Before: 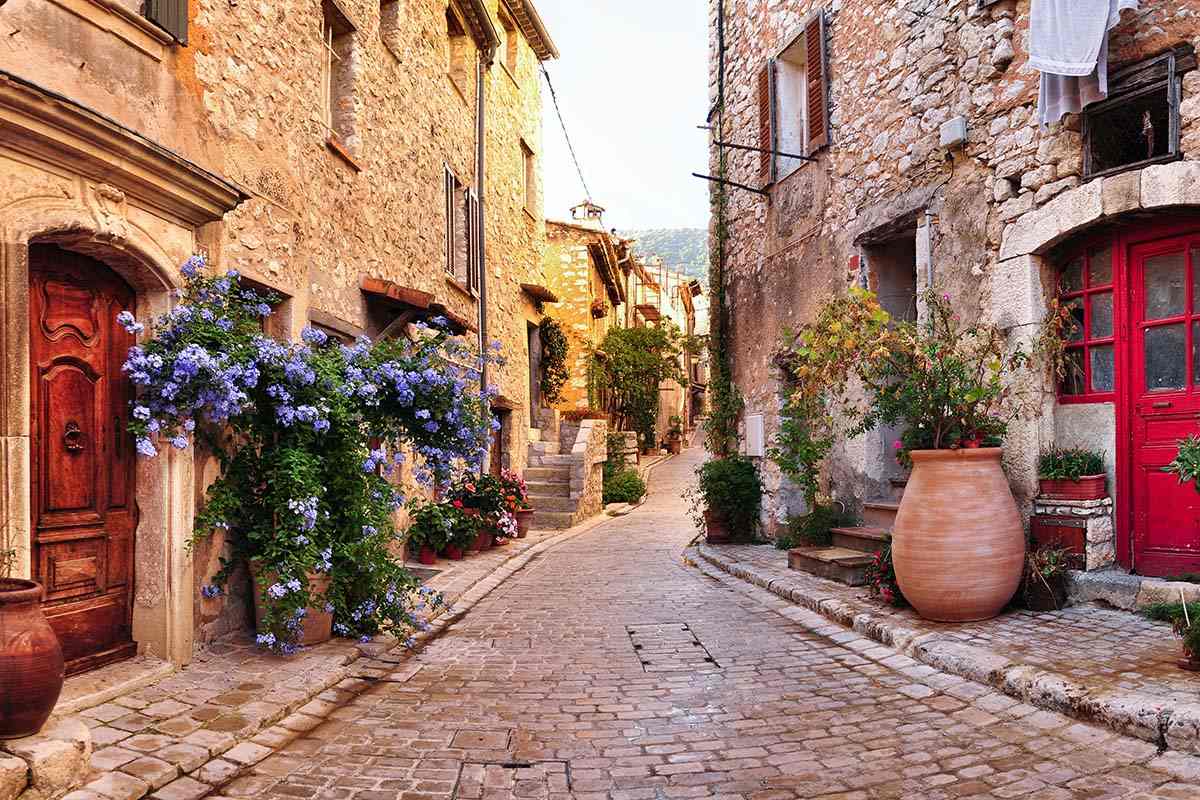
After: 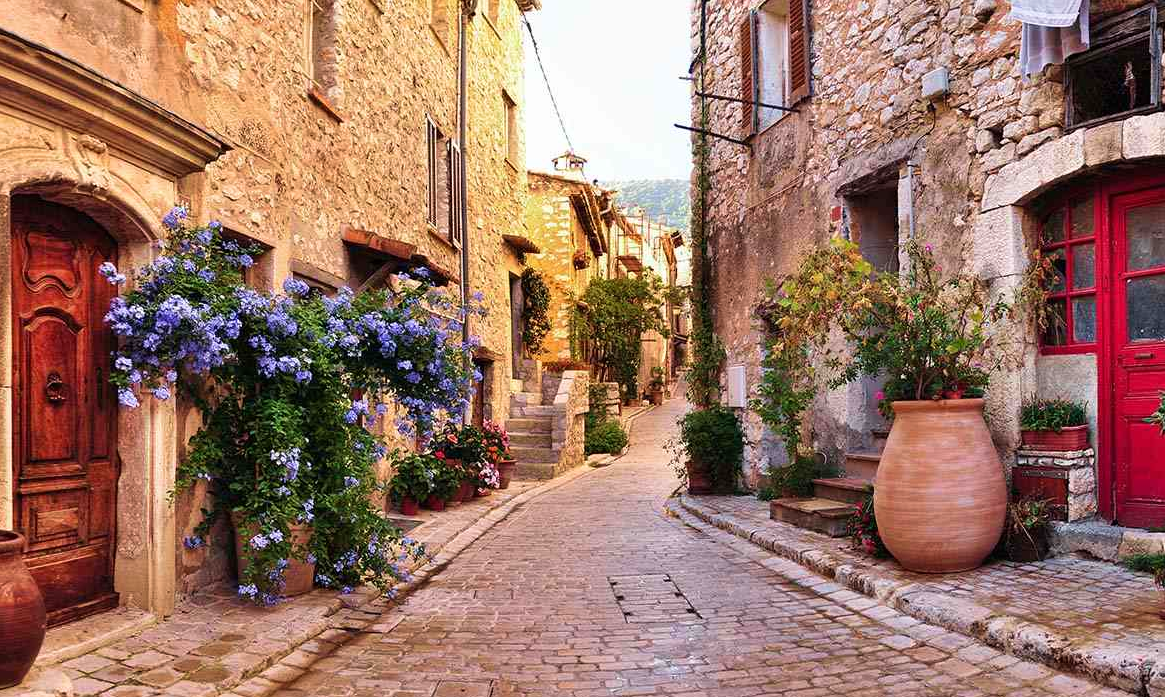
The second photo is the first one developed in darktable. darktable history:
crop: left 1.507%, top 6.147%, right 1.379%, bottom 6.637%
velvia: on, module defaults
